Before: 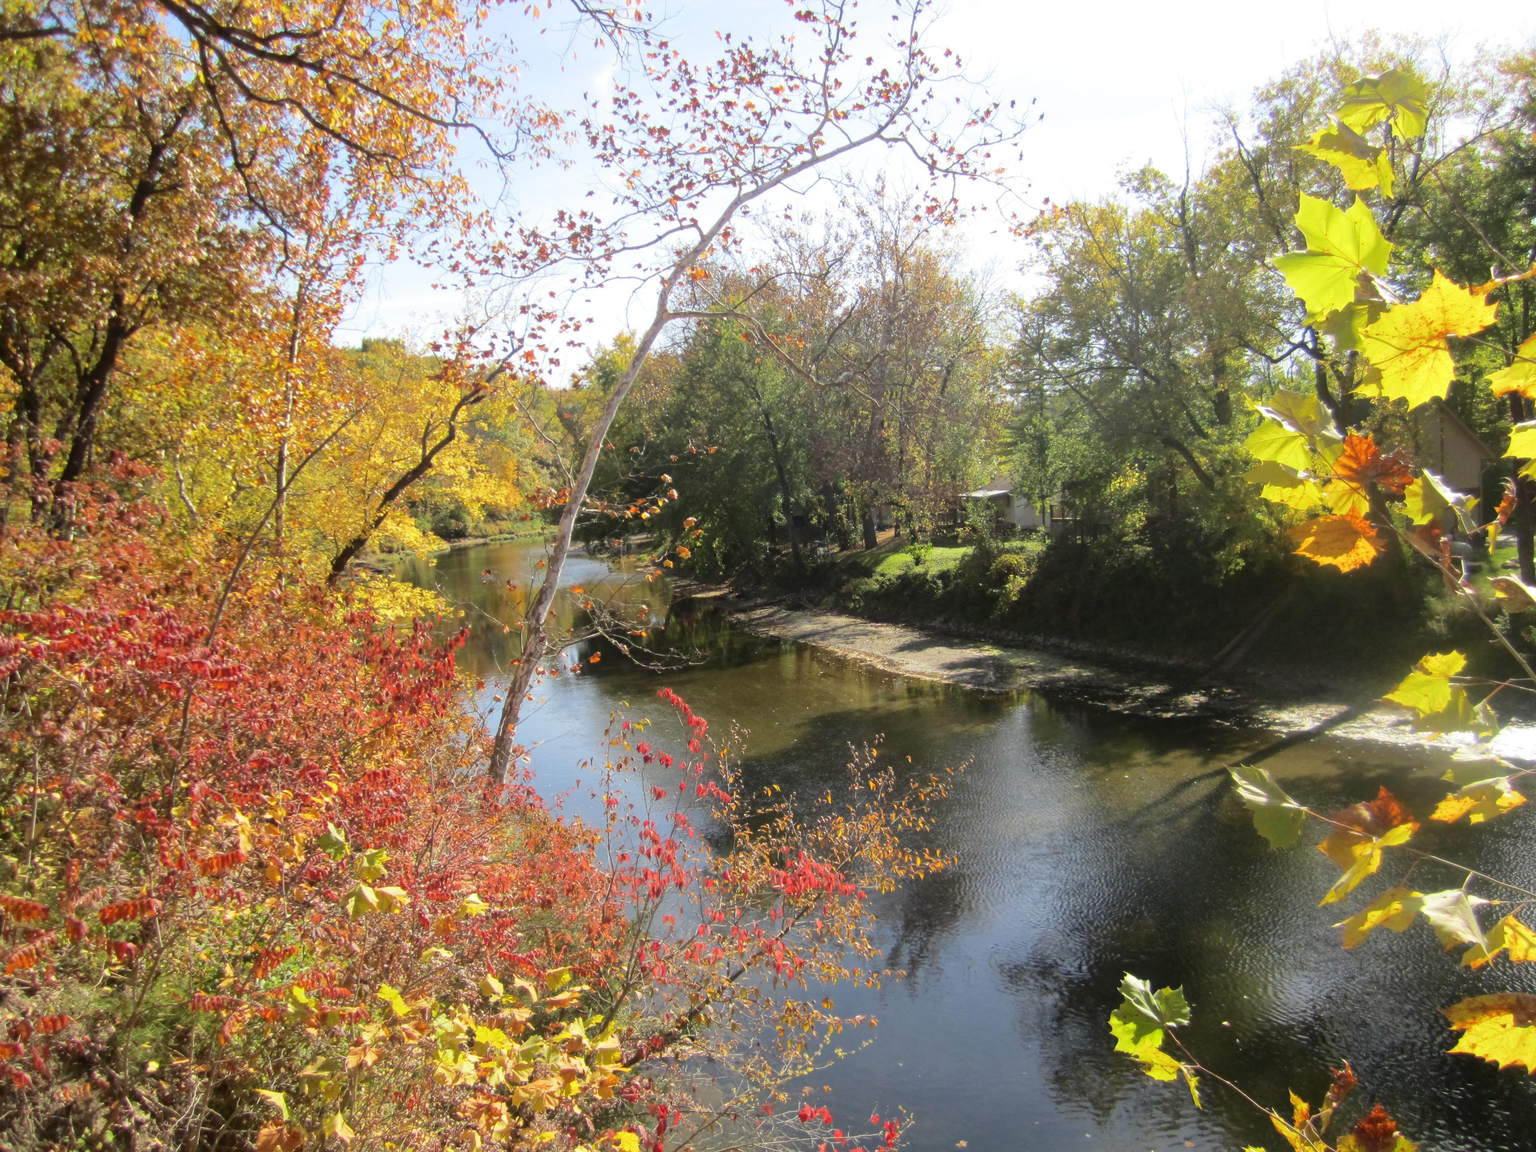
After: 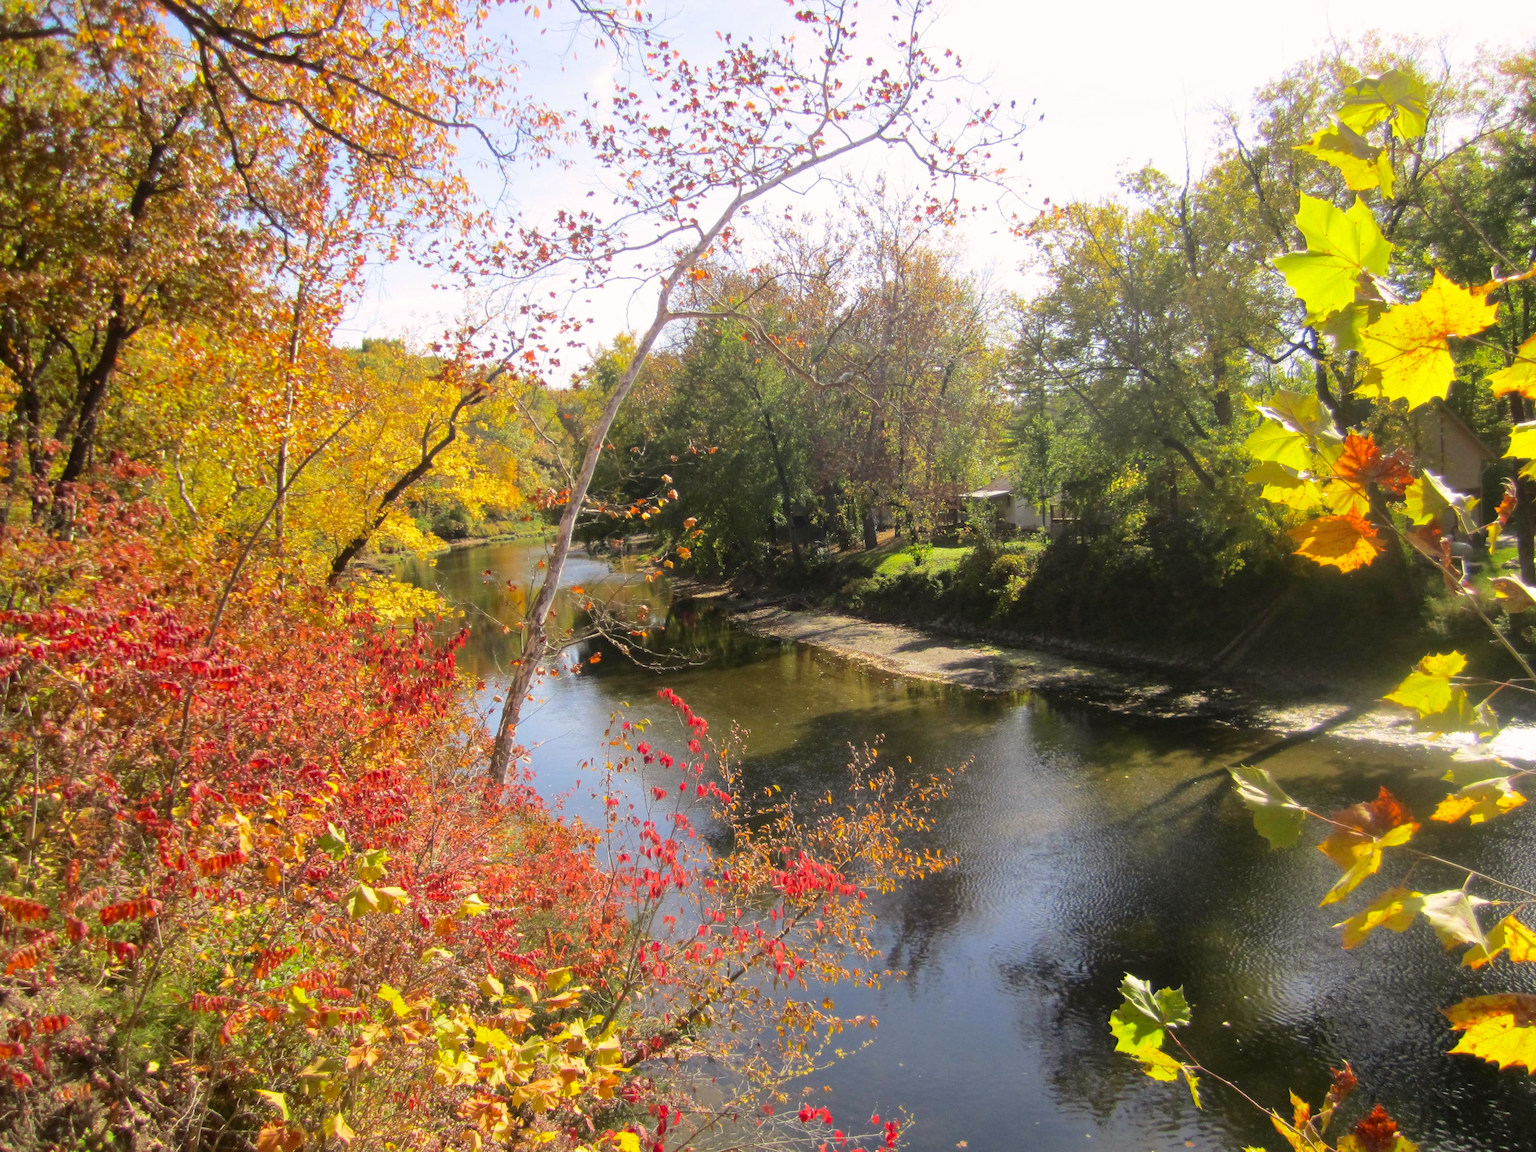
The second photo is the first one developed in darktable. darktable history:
color correction: highlights a* 3.47, highlights b* 1.77, saturation 1.19
